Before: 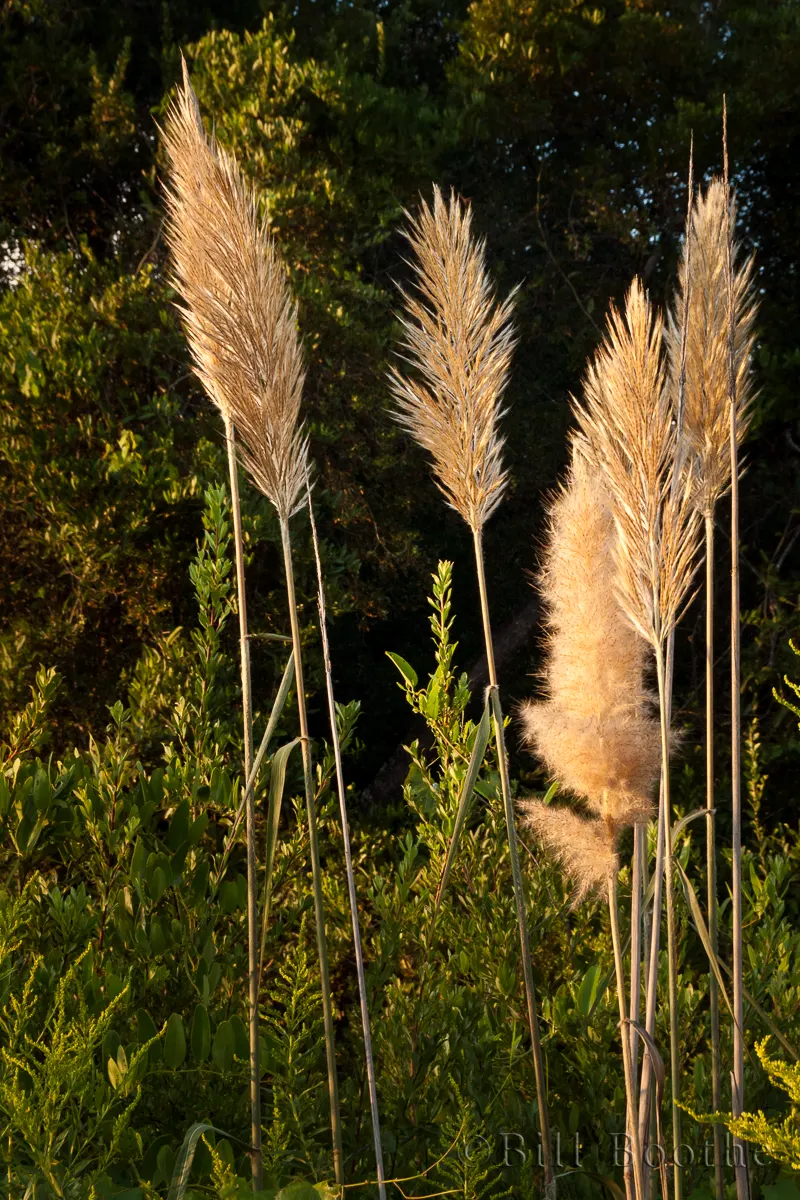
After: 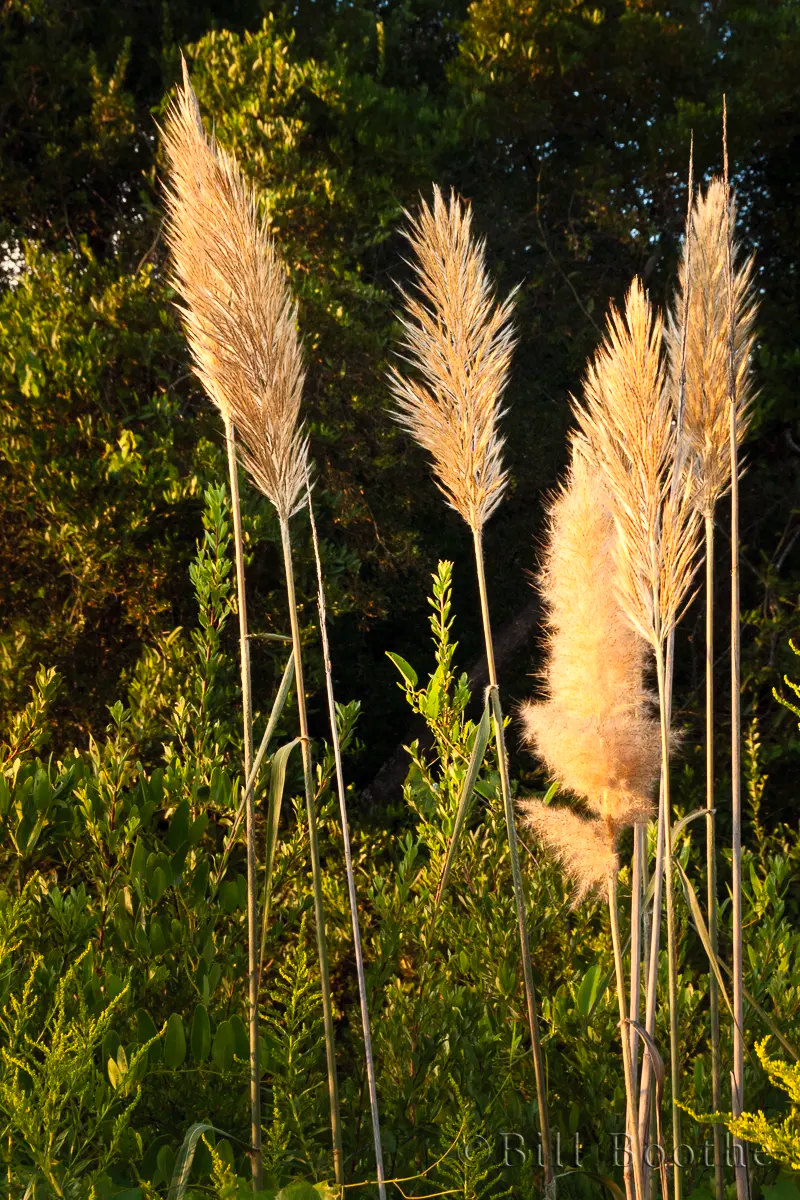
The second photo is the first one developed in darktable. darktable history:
contrast brightness saturation: contrast 0.199, brightness 0.167, saturation 0.222
